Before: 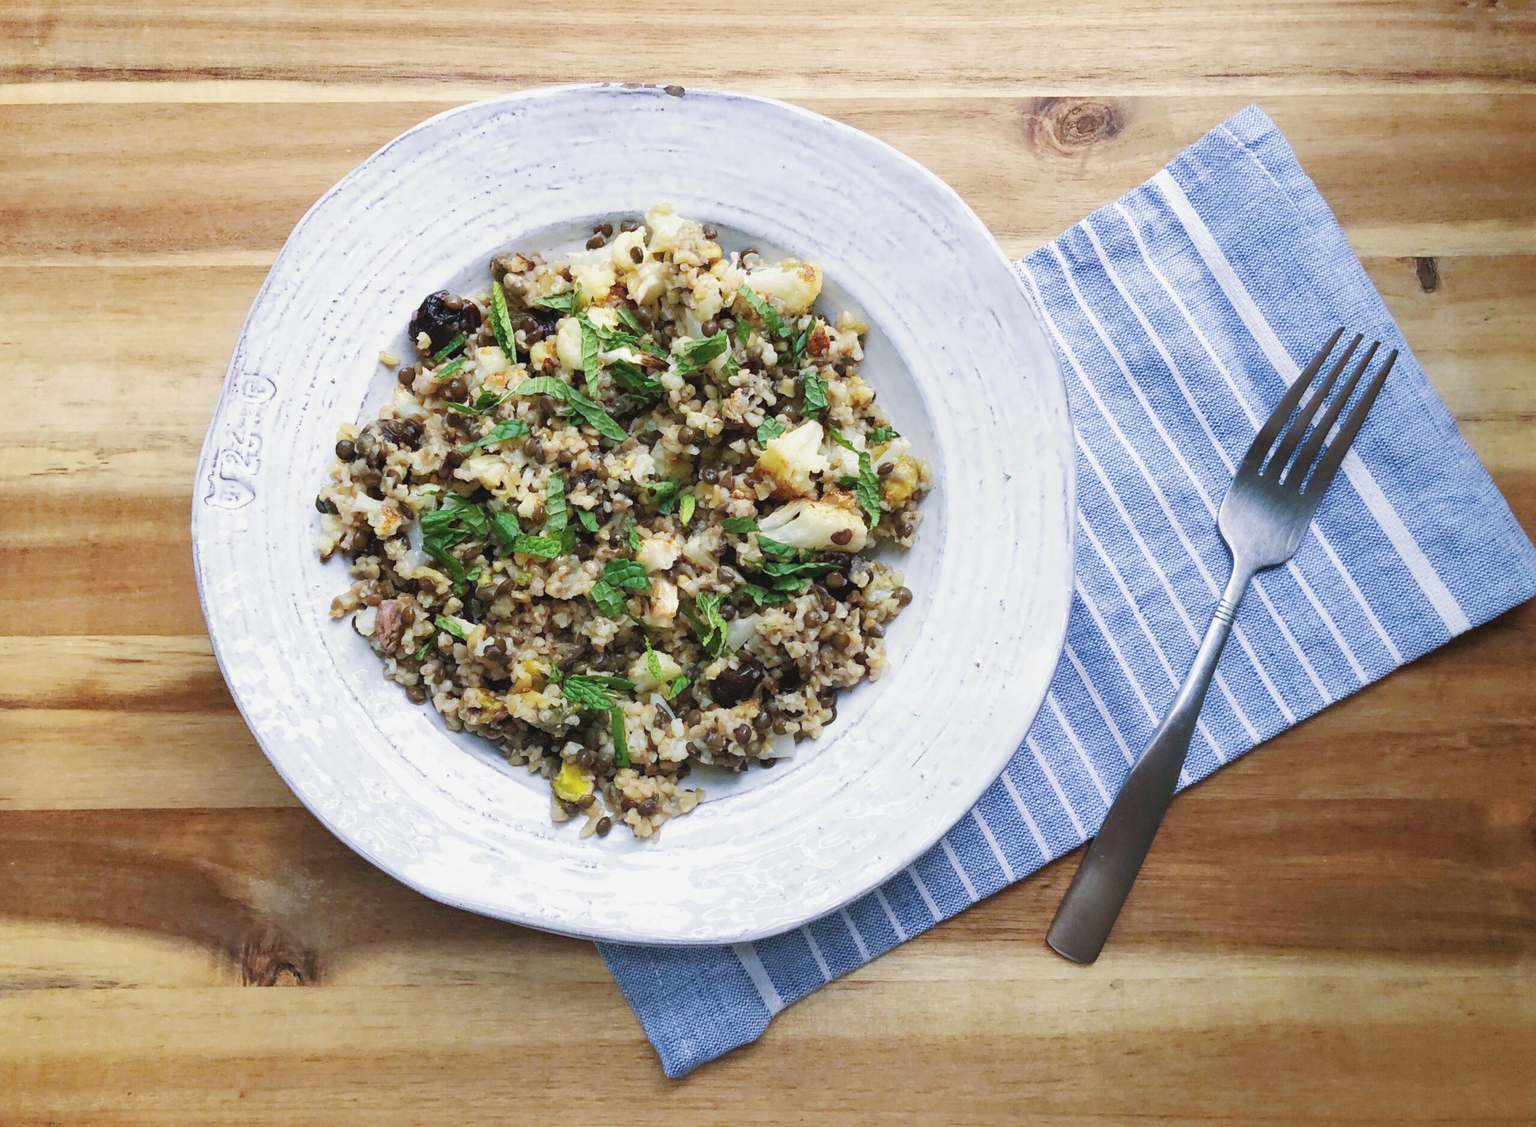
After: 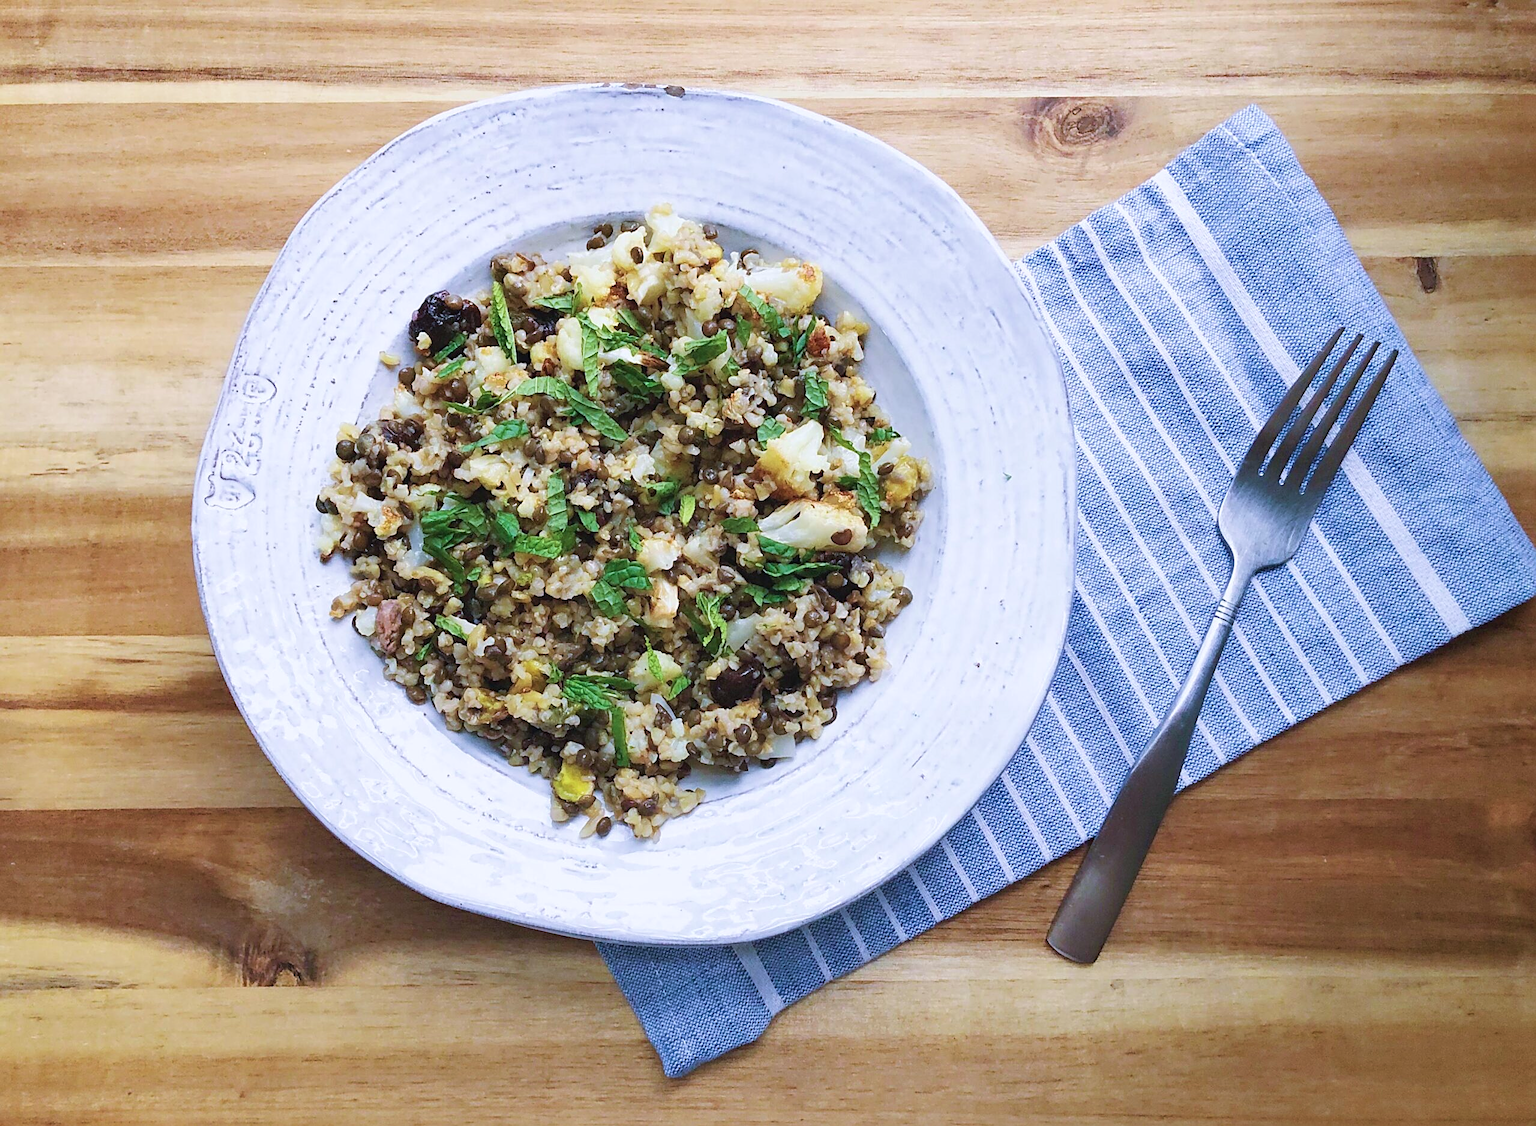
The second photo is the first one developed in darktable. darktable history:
sharpen: on, module defaults
velvia: on, module defaults
color calibration: illuminant as shot in camera, x 0.358, y 0.373, temperature 4628.91 K
